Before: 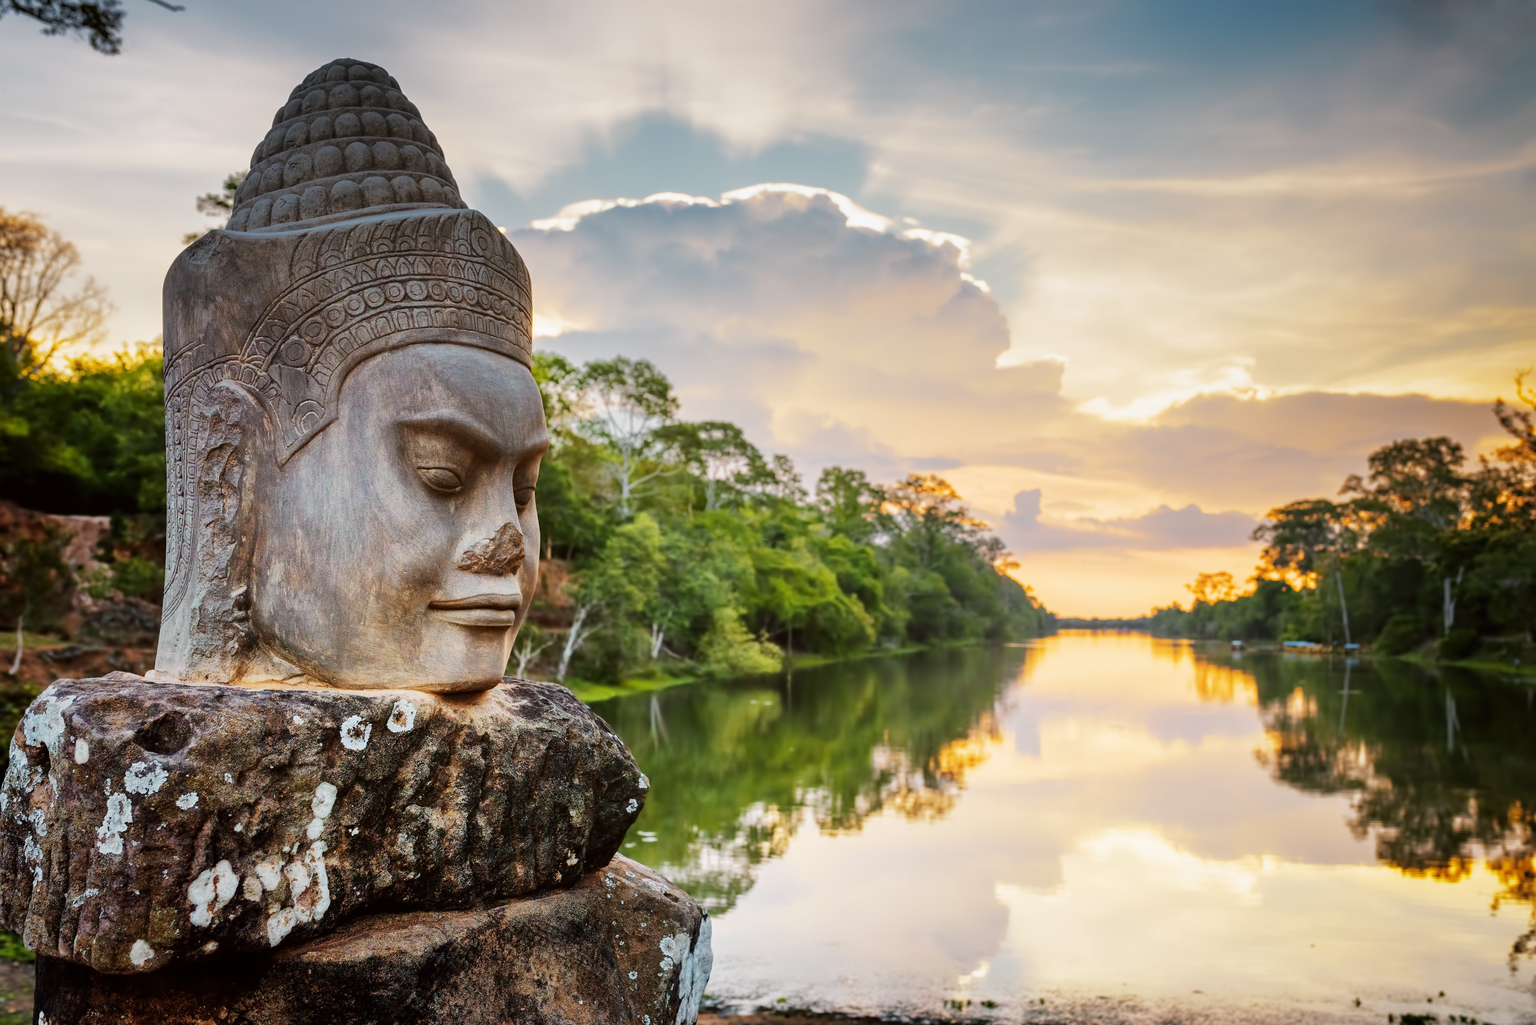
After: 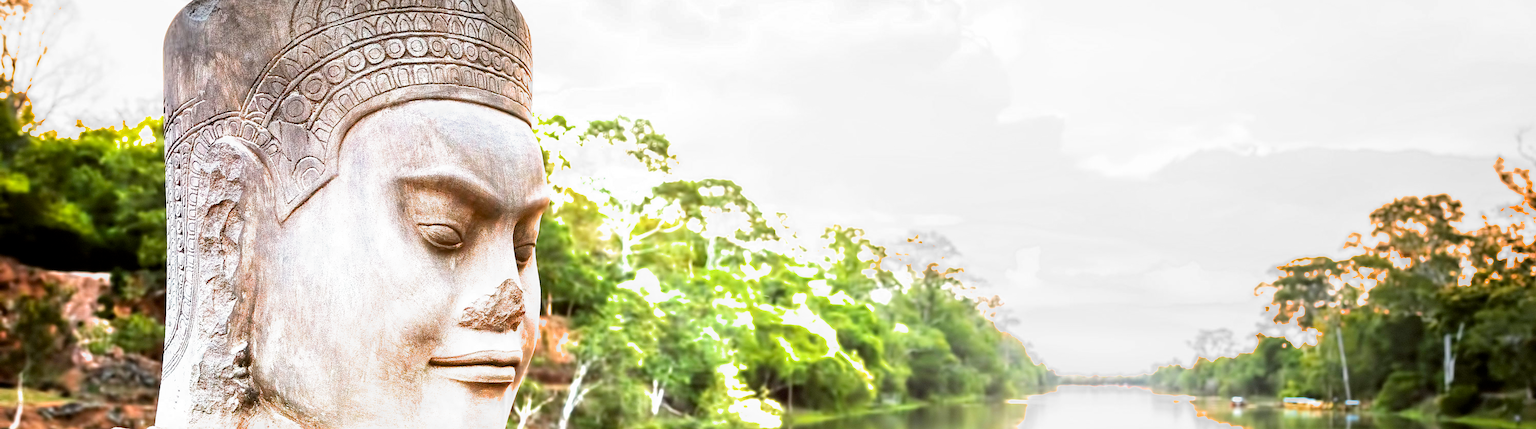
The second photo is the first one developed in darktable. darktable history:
crop and rotate: top 23.84%, bottom 34.294%
filmic rgb: middle gray luminance 18.42%, black relative exposure -11.45 EV, white relative exposure 2.55 EV, threshold 6 EV, target black luminance 0%, hardness 8.41, latitude 99%, contrast 1.084, shadows ↔ highlights balance 0.505%, add noise in highlights 0, preserve chrominance max RGB, color science v3 (2019), use custom middle-gray values true, iterations of high-quality reconstruction 0, contrast in highlights soft, enable highlight reconstruction true
exposure: black level correction 0.001, exposure 2 EV, compensate highlight preservation false
sharpen: on, module defaults
